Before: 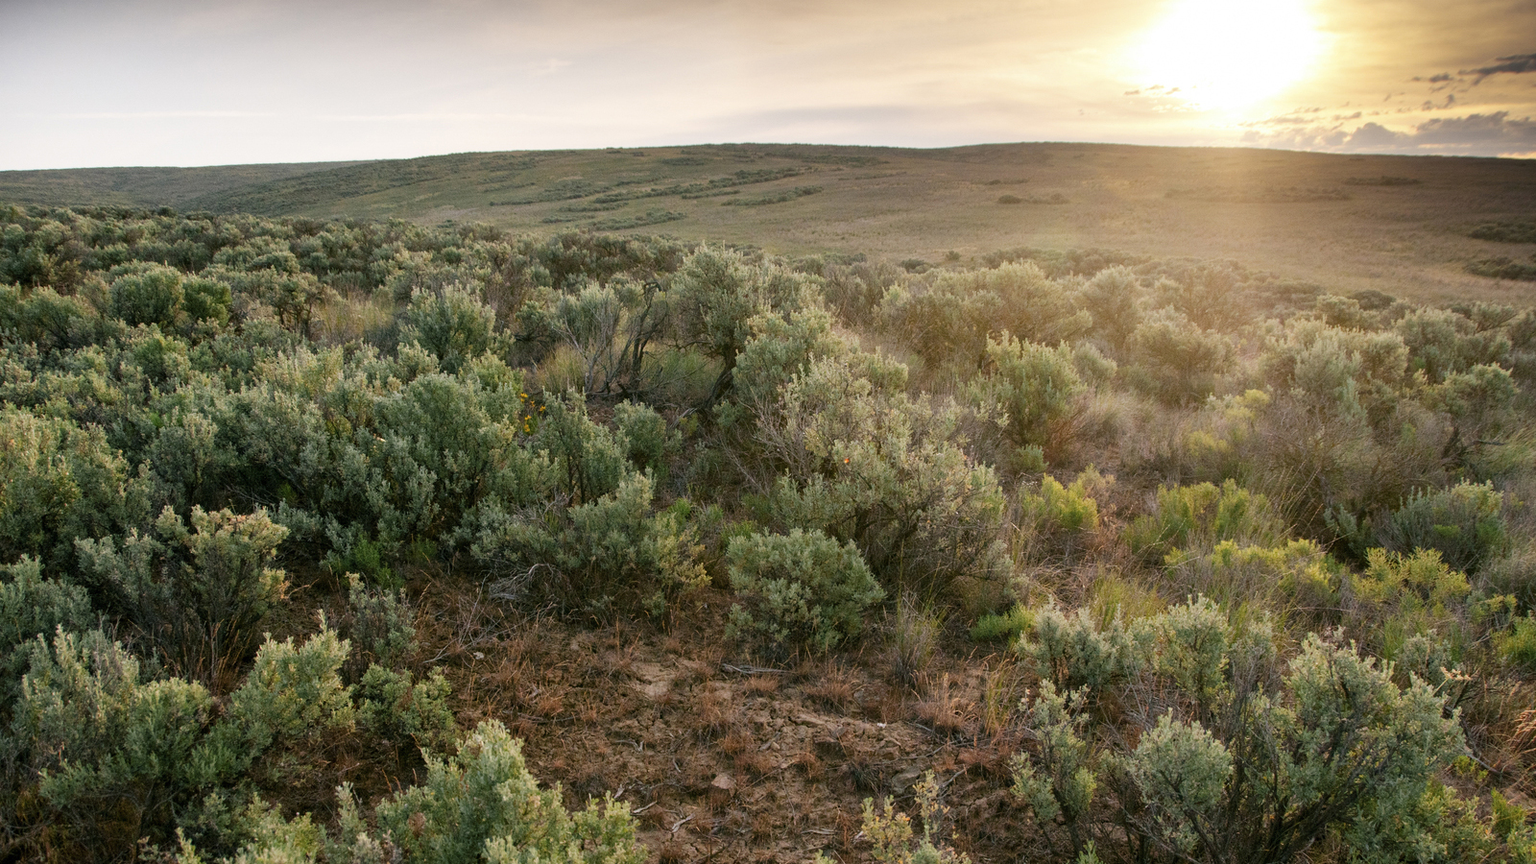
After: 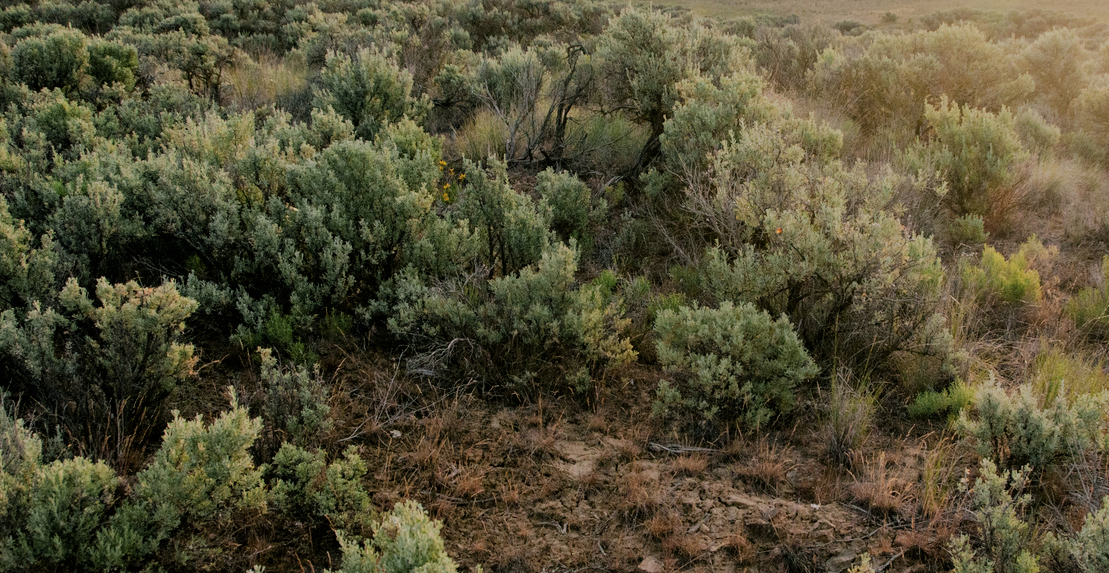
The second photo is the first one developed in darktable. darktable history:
crop: left 6.488%, top 27.668%, right 24.183%, bottom 8.656%
filmic rgb: black relative exposure -7.15 EV, white relative exposure 5.36 EV, hardness 3.02, color science v6 (2022)
